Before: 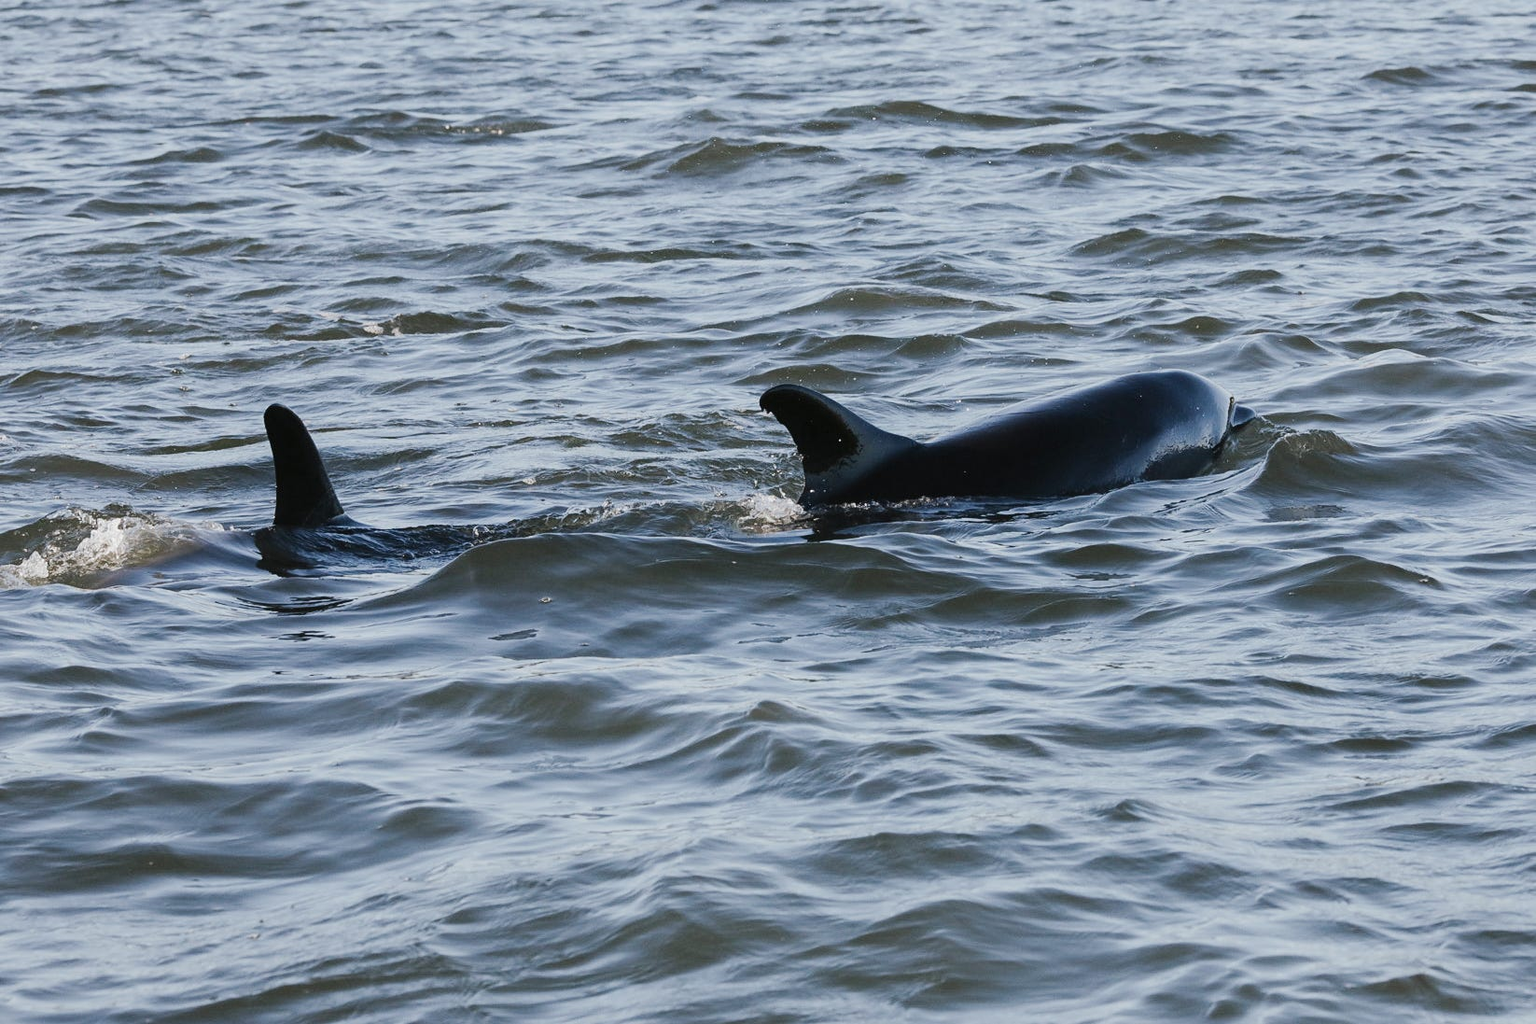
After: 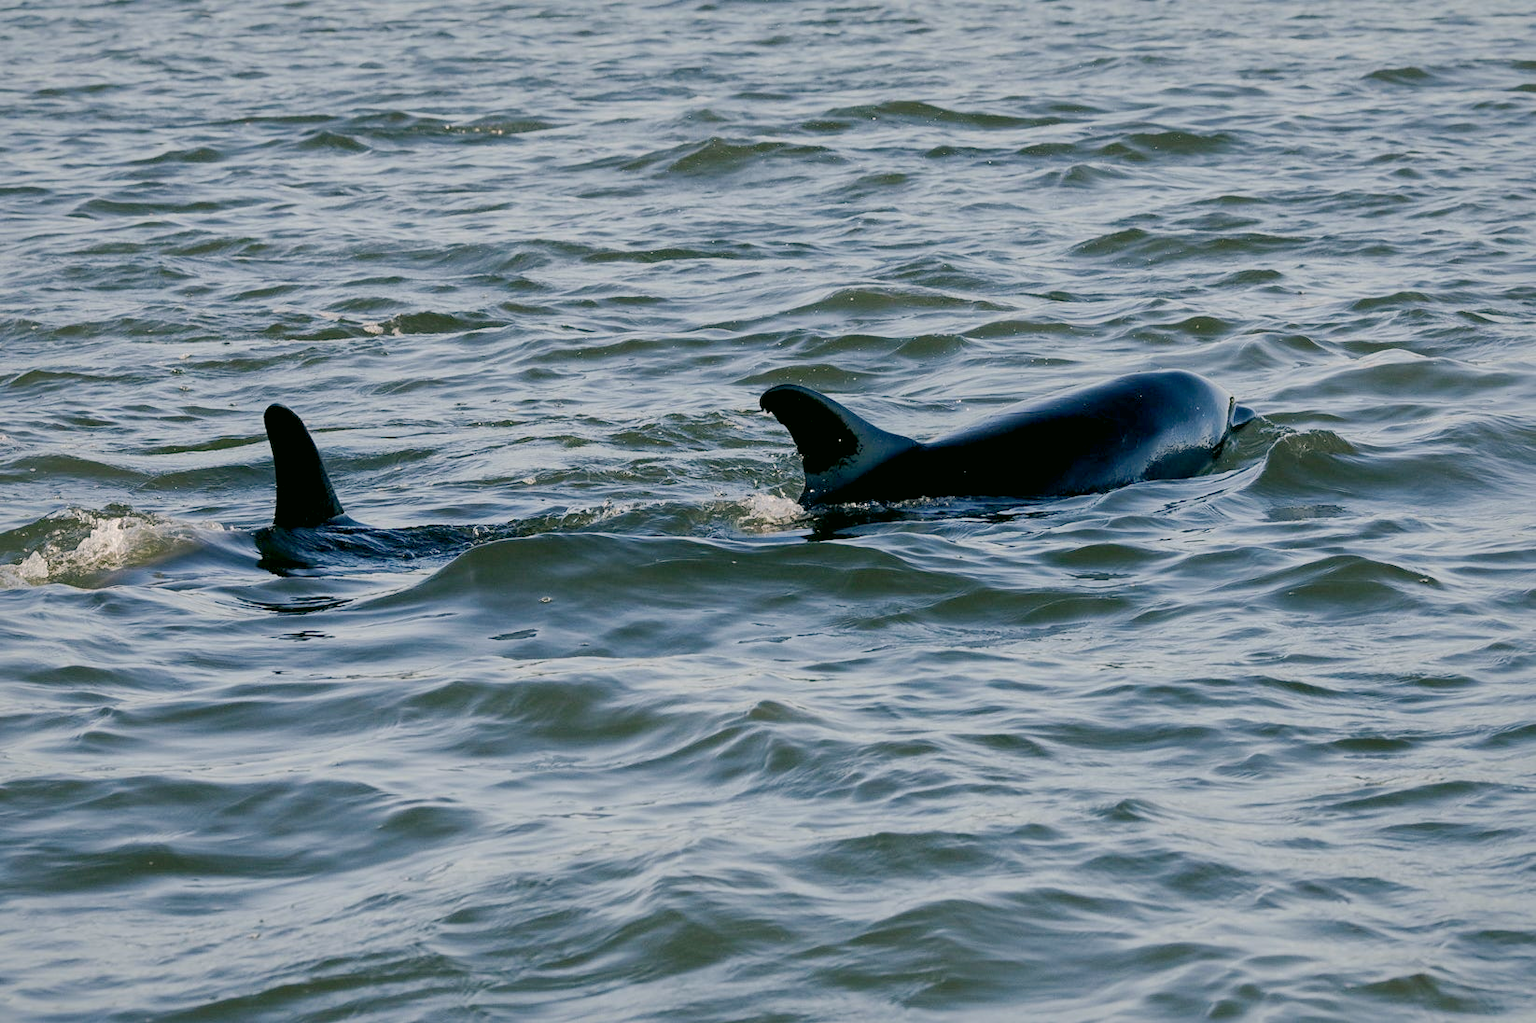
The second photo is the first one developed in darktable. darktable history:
color balance rgb: shadows lift › chroma 3.133%, shadows lift › hue 242.93°, linear chroma grading › global chroma 8.737%, perceptual saturation grading › global saturation 0.416%
exposure: black level correction 0.009, exposure 0.015 EV, compensate highlight preservation false
shadows and highlights: highlights -59.81
color correction: highlights a* 4.59, highlights b* 4.98, shadows a* -7.67, shadows b* 4.81
